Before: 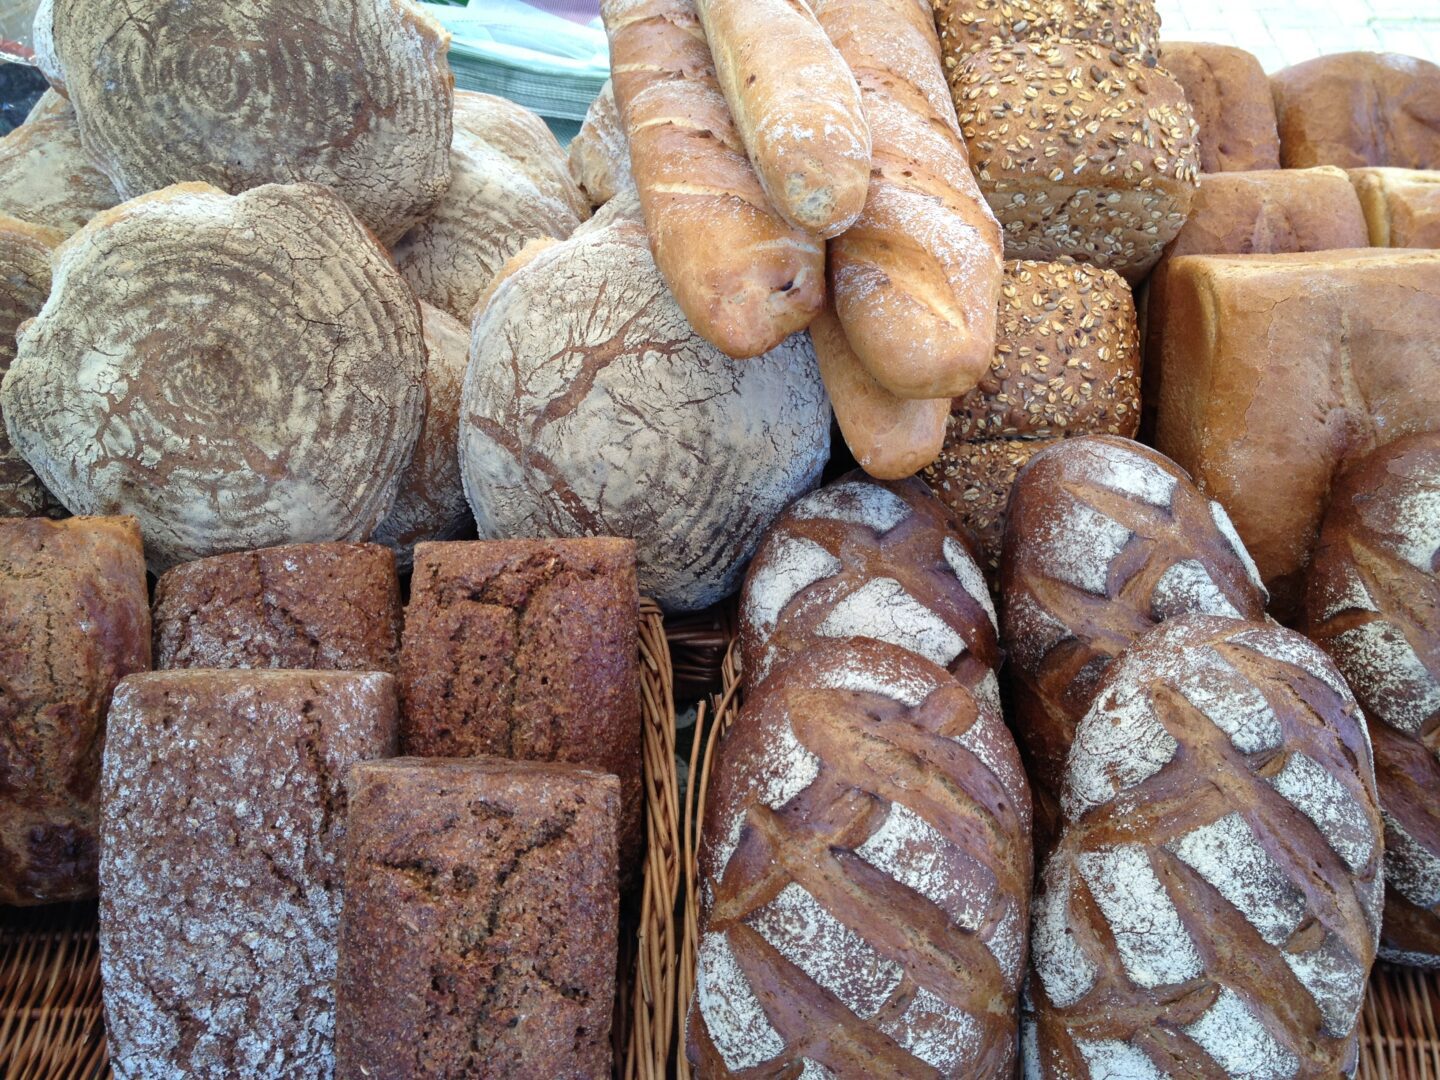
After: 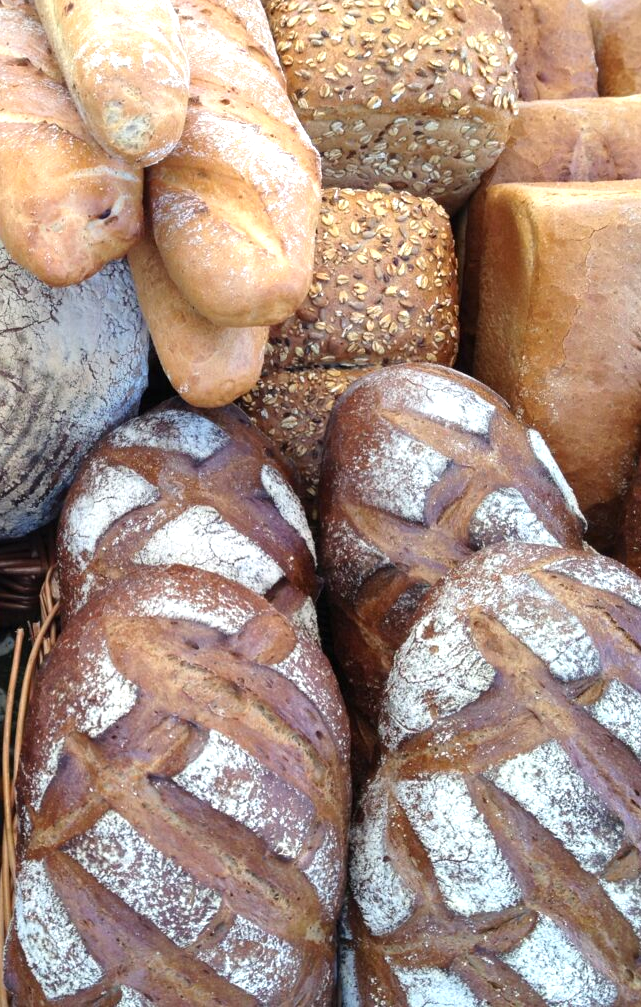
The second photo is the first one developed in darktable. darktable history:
crop: left 47.417%, top 6.714%, right 8.002%
exposure: black level correction 0, exposure 0.5 EV, compensate exposure bias true, compensate highlight preservation false
